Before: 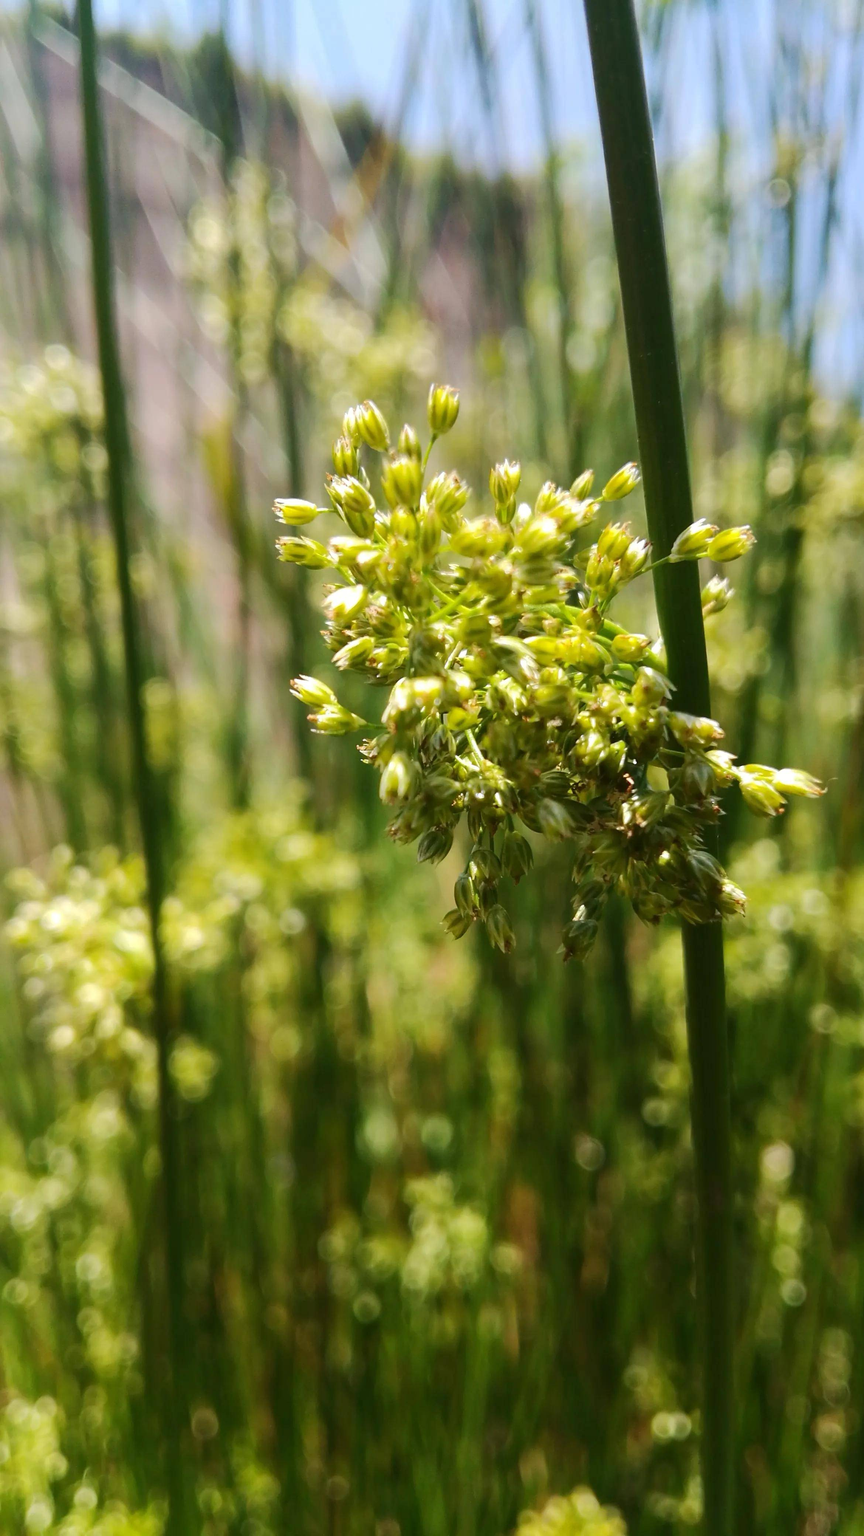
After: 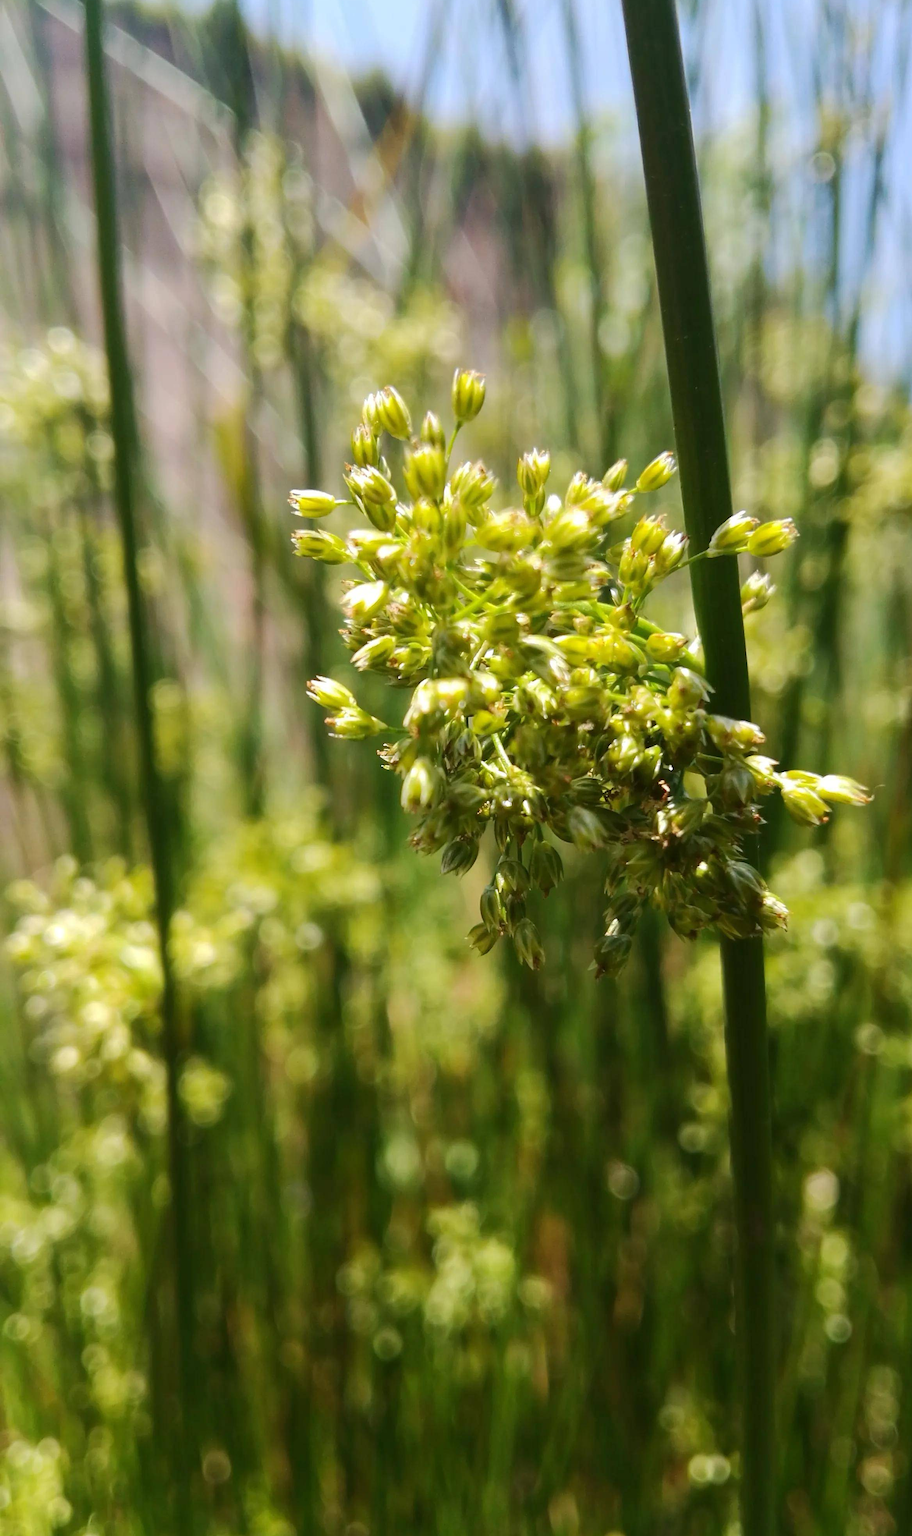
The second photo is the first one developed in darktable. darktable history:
crop and rotate: top 2.286%, bottom 3.021%
